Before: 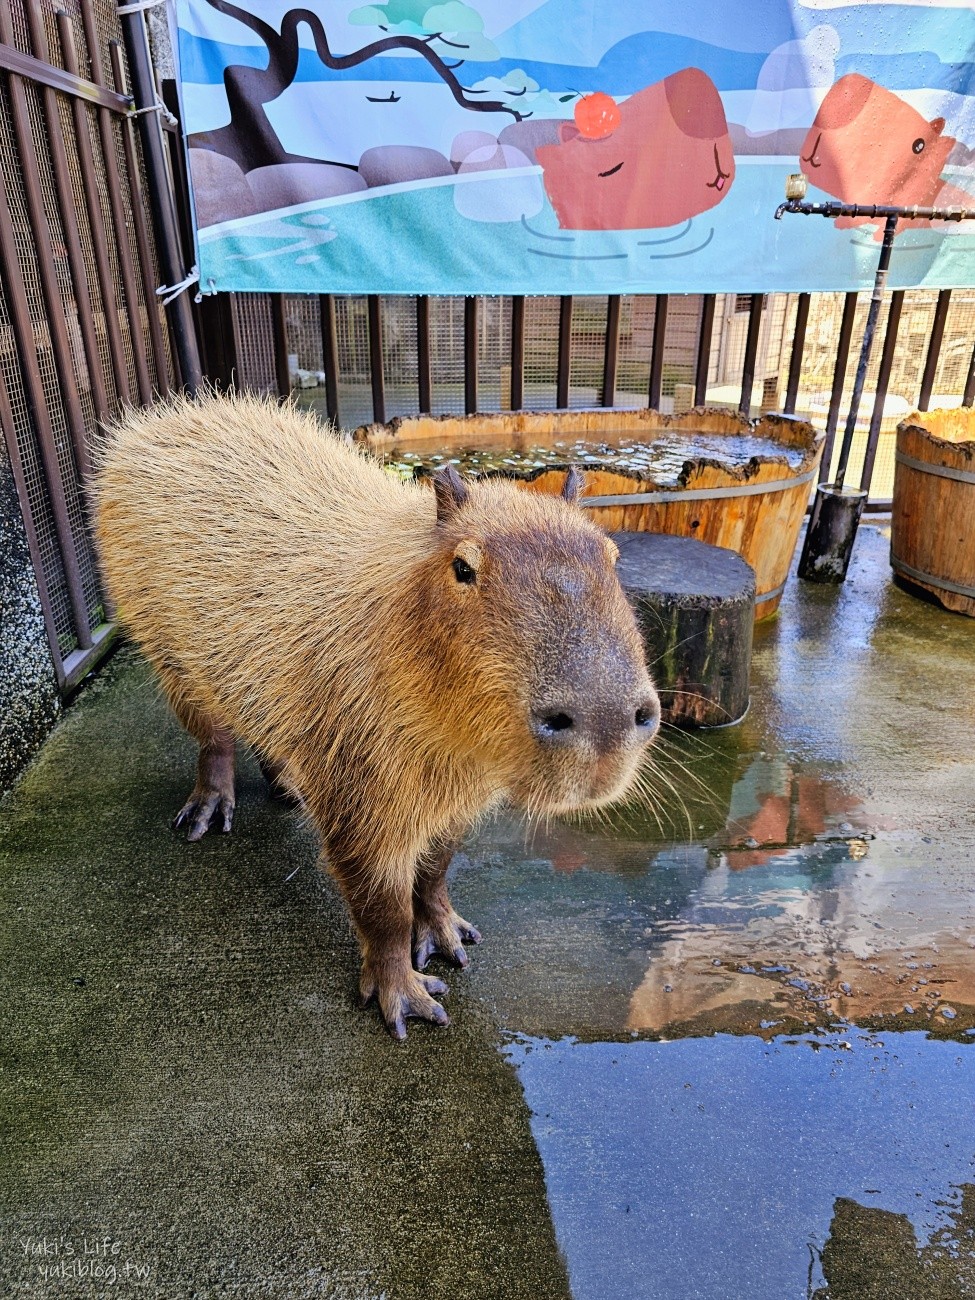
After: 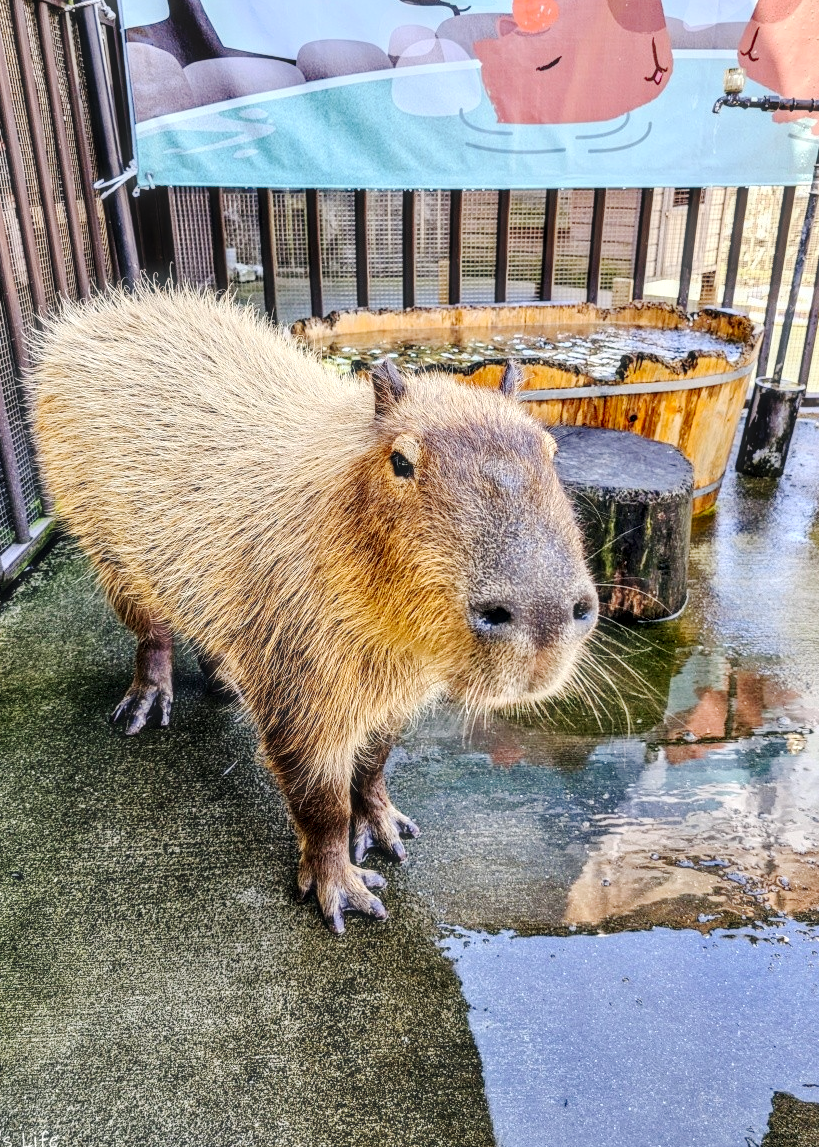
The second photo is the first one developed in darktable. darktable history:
tone curve: curves: ch0 [(0, 0) (0.003, 0.034) (0.011, 0.038) (0.025, 0.046) (0.044, 0.054) (0.069, 0.06) (0.1, 0.079) (0.136, 0.114) (0.177, 0.151) (0.224, 0.213) (0.277, 0.293) (0.335, 0.385) (0.399, 0.482) (0.468, 0.578) (0.543, 0.655) (0.623, 0.724) (0.709, 0.786) (0.801, 0.854) (0.898, 0.922) (1, 1)], preserve colors none
crop: left 6.446%, top 8.188%, right 9.538%, bottom 3.548%
contrast brightness saturation: contrast -0.28
local contrast: highlights 0%, shadows 0%, detail 182%
tone equalizer: -8 EV -0.417 EV, -7 EV -0.389 EV, -6 EV -0.333 EV, -5 EV -0.222 EV, -3 EV 0.222 EV, -2 EV 0.333 EV, -1 EV 0.389 EV, +0 EV 0.417 EV, edges refinement/feathering 500, mask exposure compensation -1.57 EV, preserve details no
haze removal: strength -0.09, adaptive false
